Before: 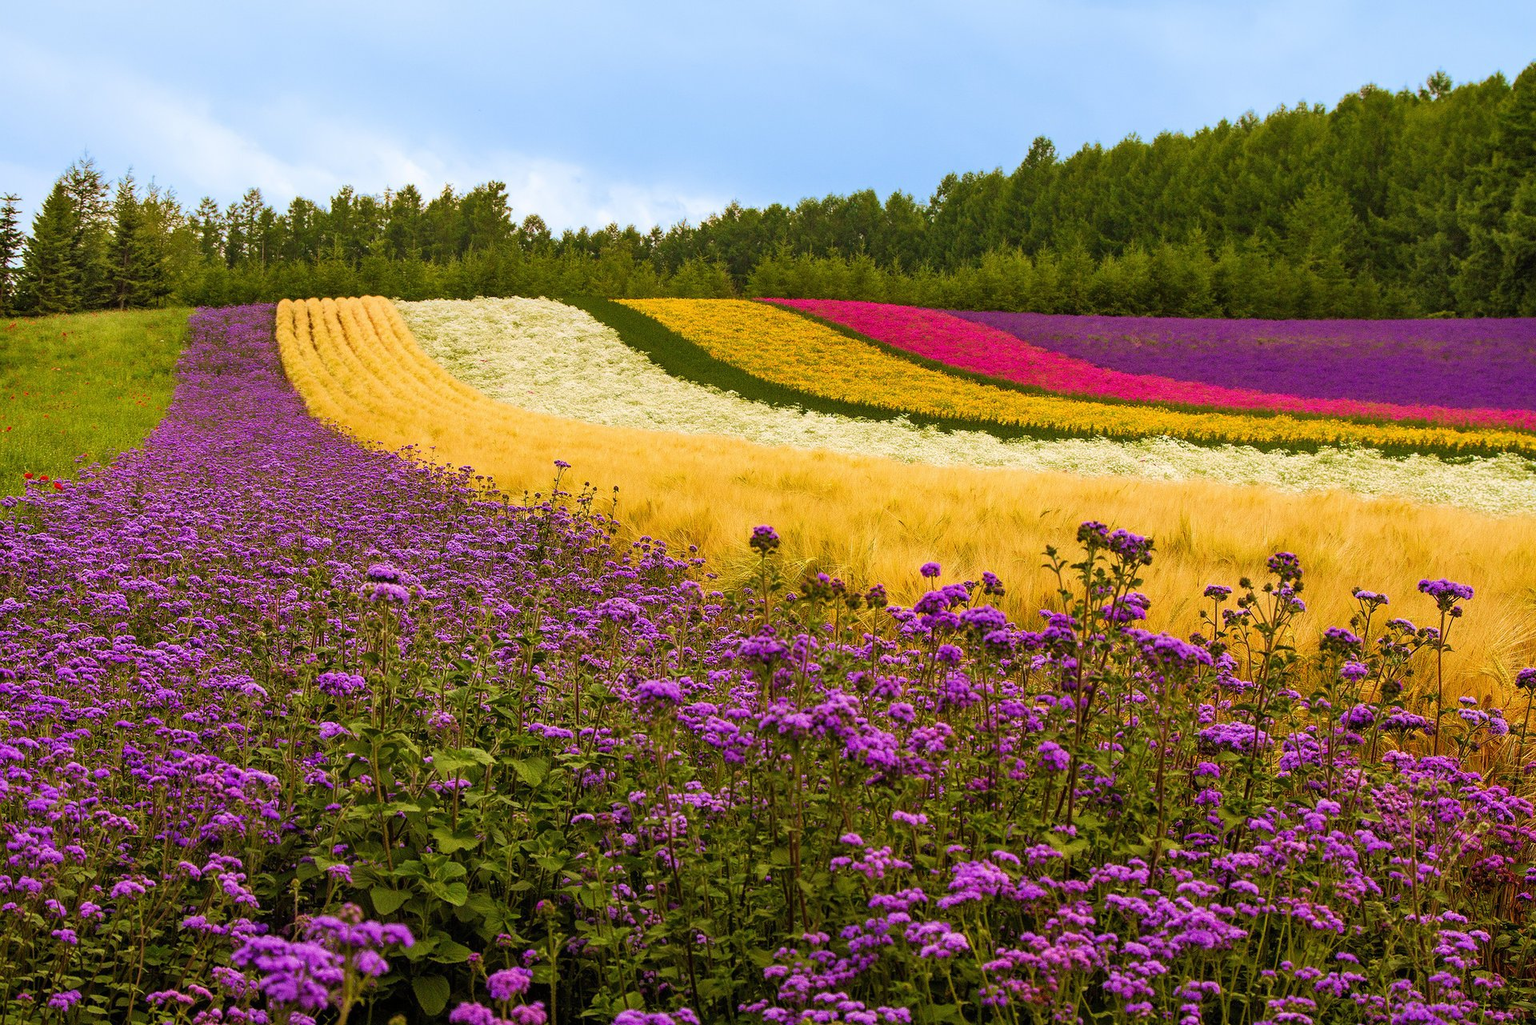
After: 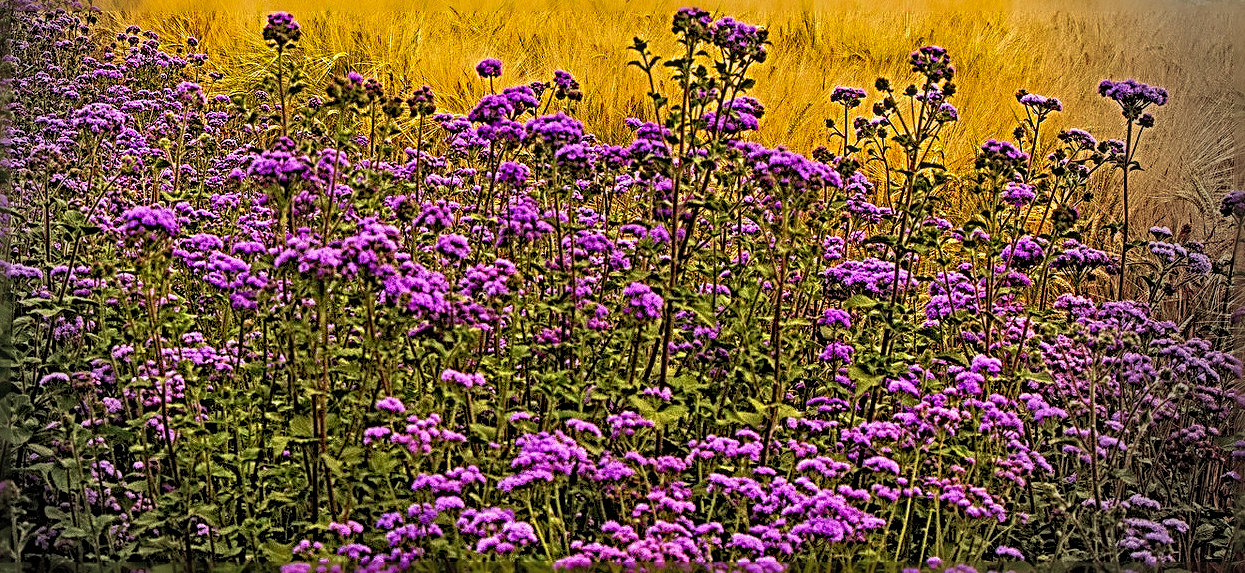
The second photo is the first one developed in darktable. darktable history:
exposure: exposure -0.432 EV, compensate highlight preservation false
local contrast: on, module defaults
shadows and highlights: on, module defaults
sharpen: radius 4.013, amount 1.993
crop and rotate: left 35.106%, top 50.307%, bottom 4.921%
vignetting: fall-off start 75.92%, fall-off radius 28.67%, center (-0.066, -0.31), width/height ratio 0.965
contrast brightness saturation: contrast 0.199, brightness 0.151, saturation 0.15
